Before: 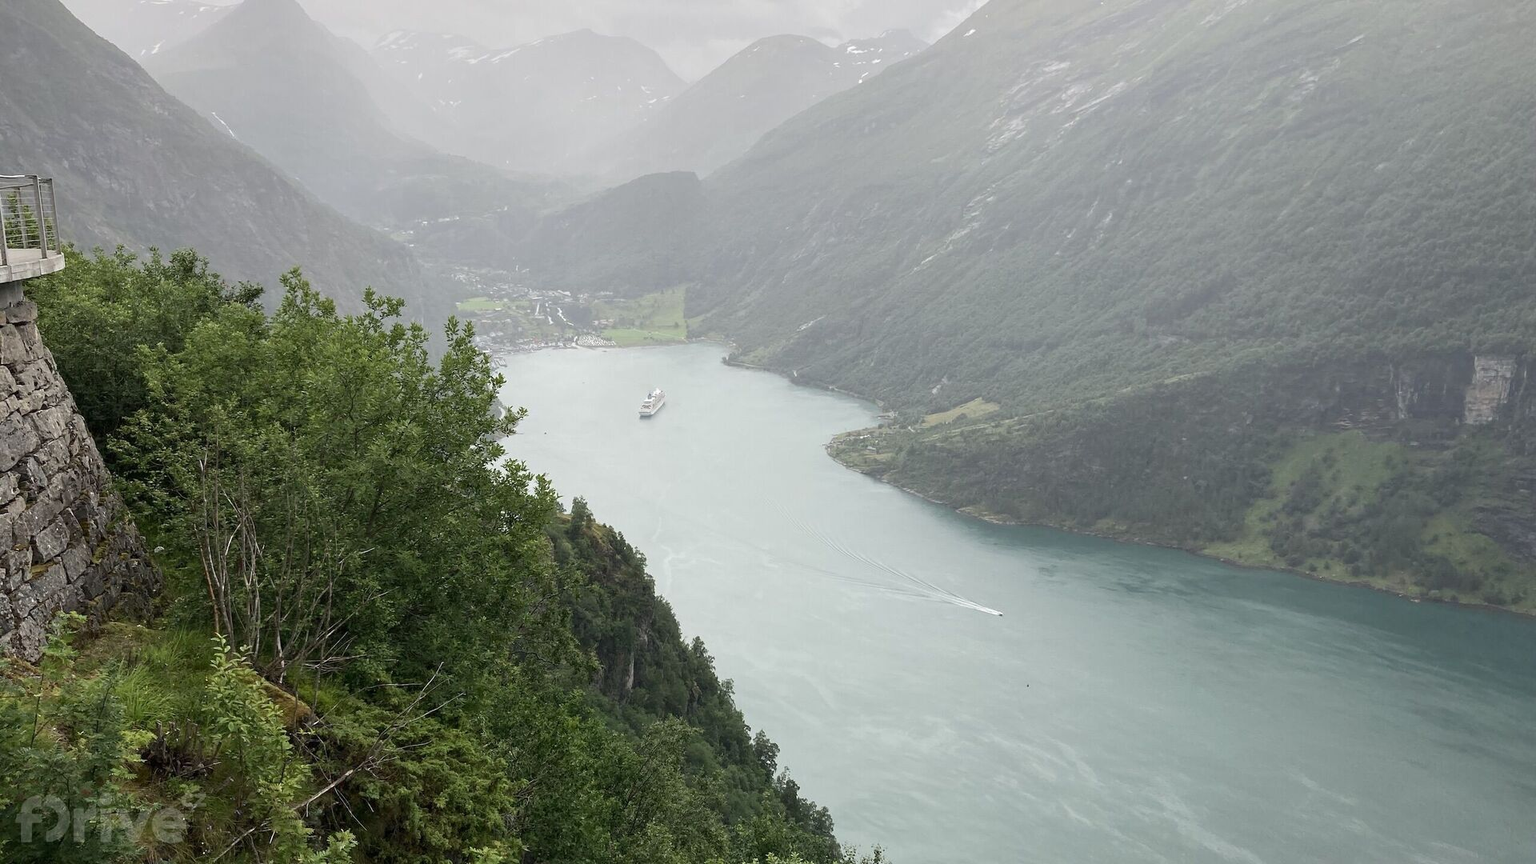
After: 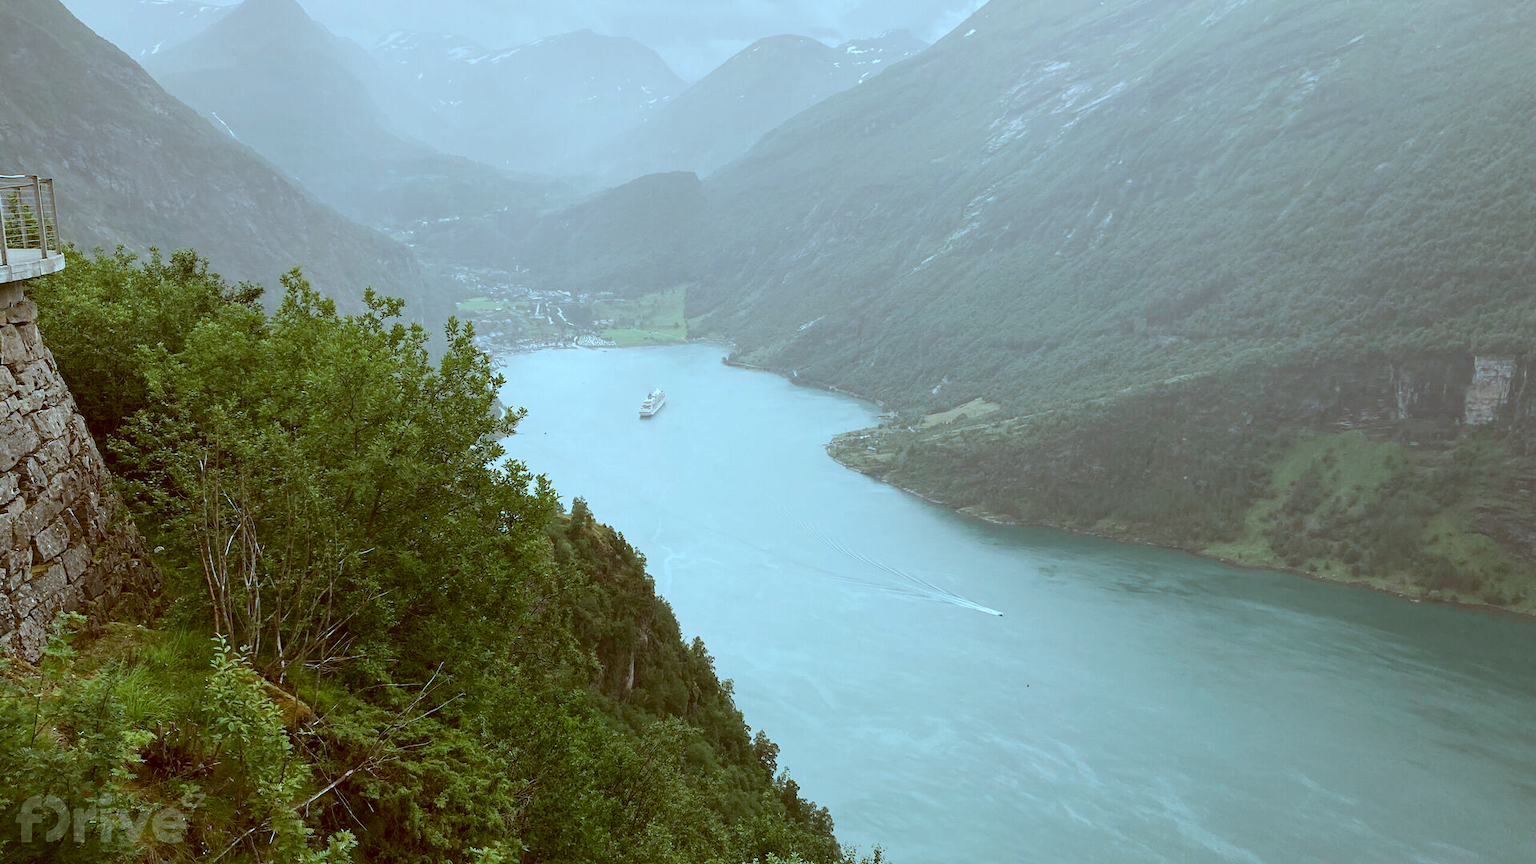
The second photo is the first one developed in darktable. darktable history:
color correction: highlights a* -14.62, highlights b* -16.22, shadows a* 10.12, shadows b* 29.4
white balance: red 0.984, blue 1.059
